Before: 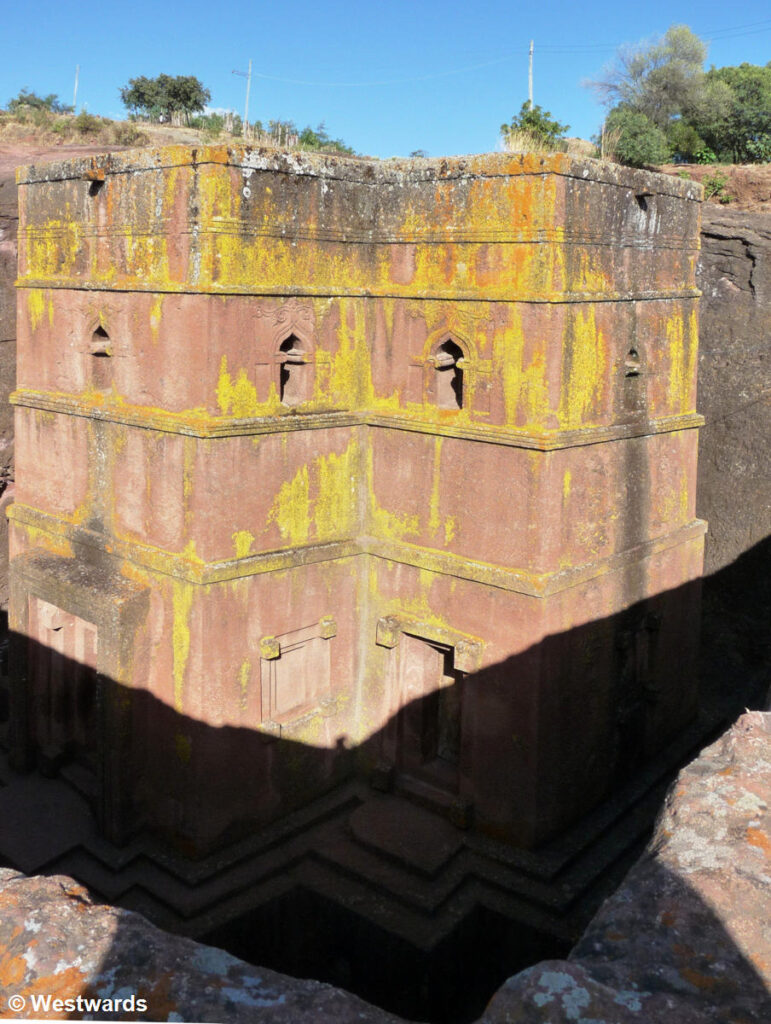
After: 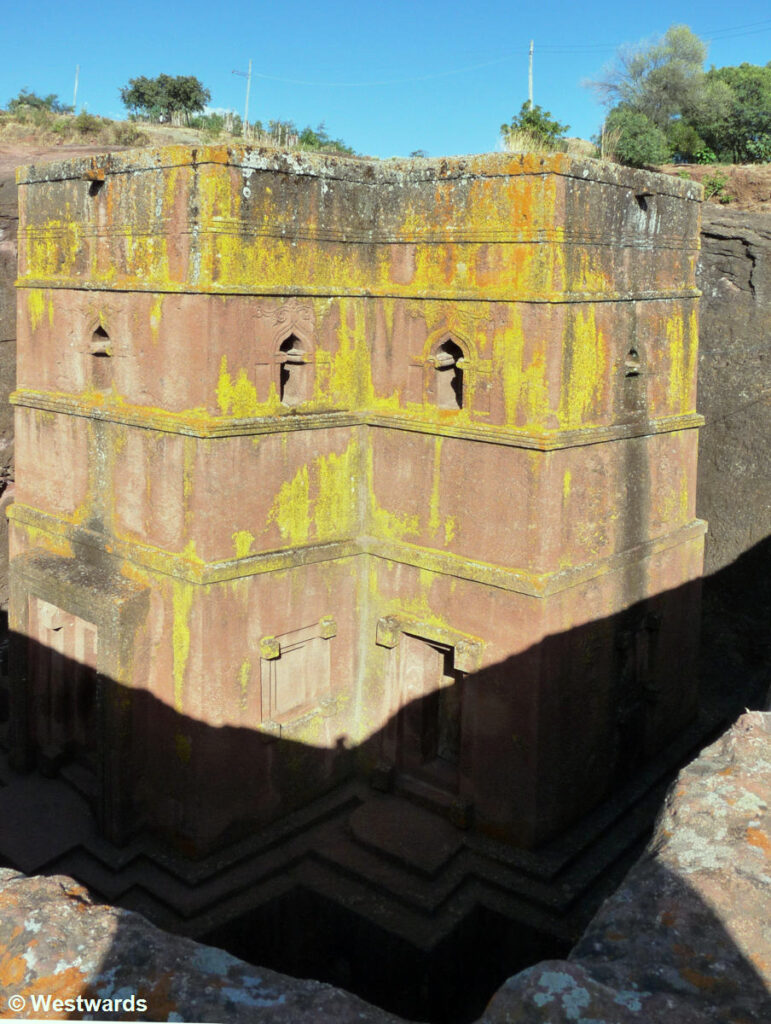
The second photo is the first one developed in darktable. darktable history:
color correction: highlights a* -8.1, highlights b* 3.09
